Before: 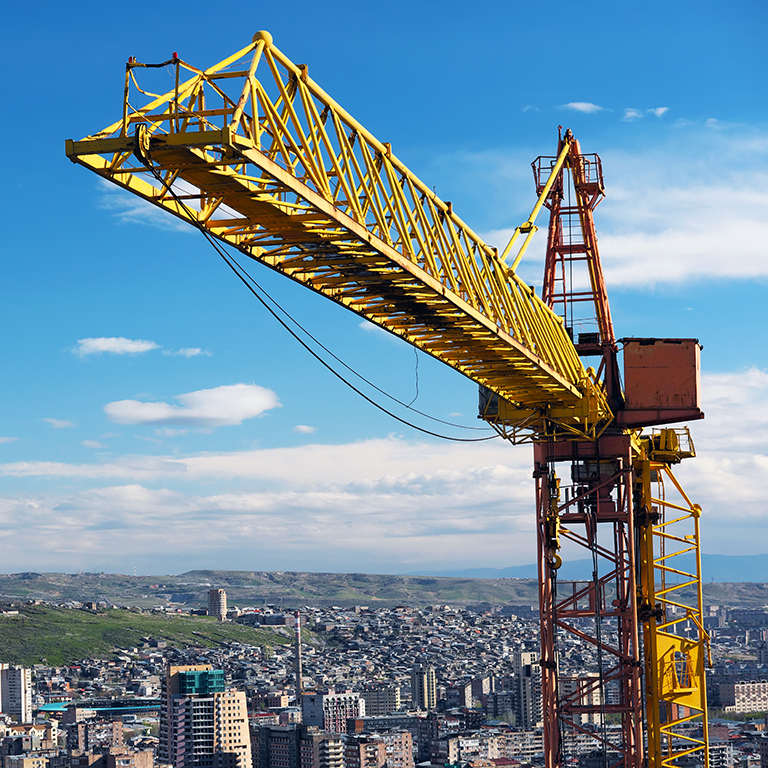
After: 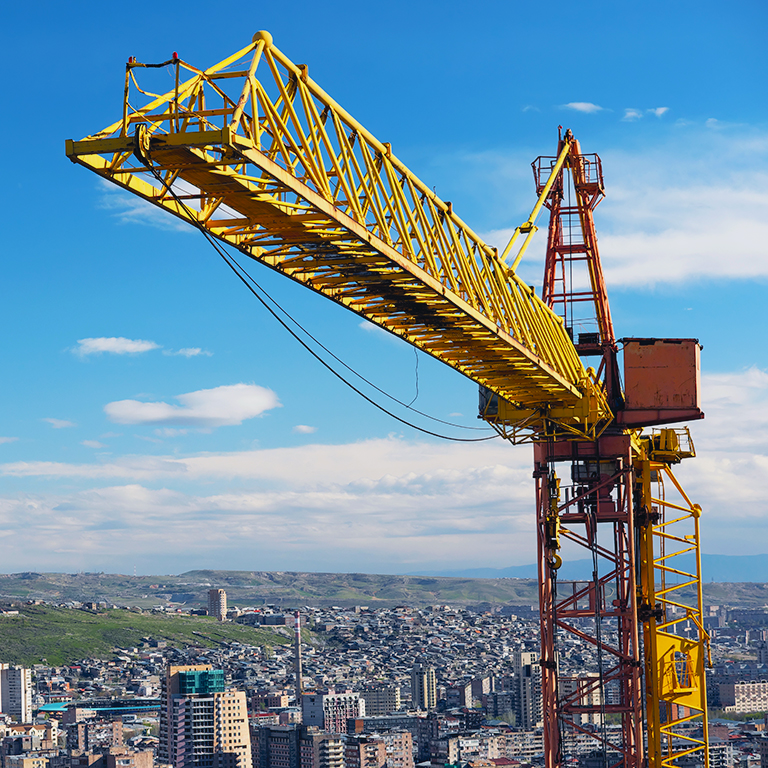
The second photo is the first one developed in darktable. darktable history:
exposure: black level correction 0.007, exposure 0.093 EV, compensate highlight preservation false
local contrast: highlights 68%, shadows 68%, detail 82%, midtone range 0.325
